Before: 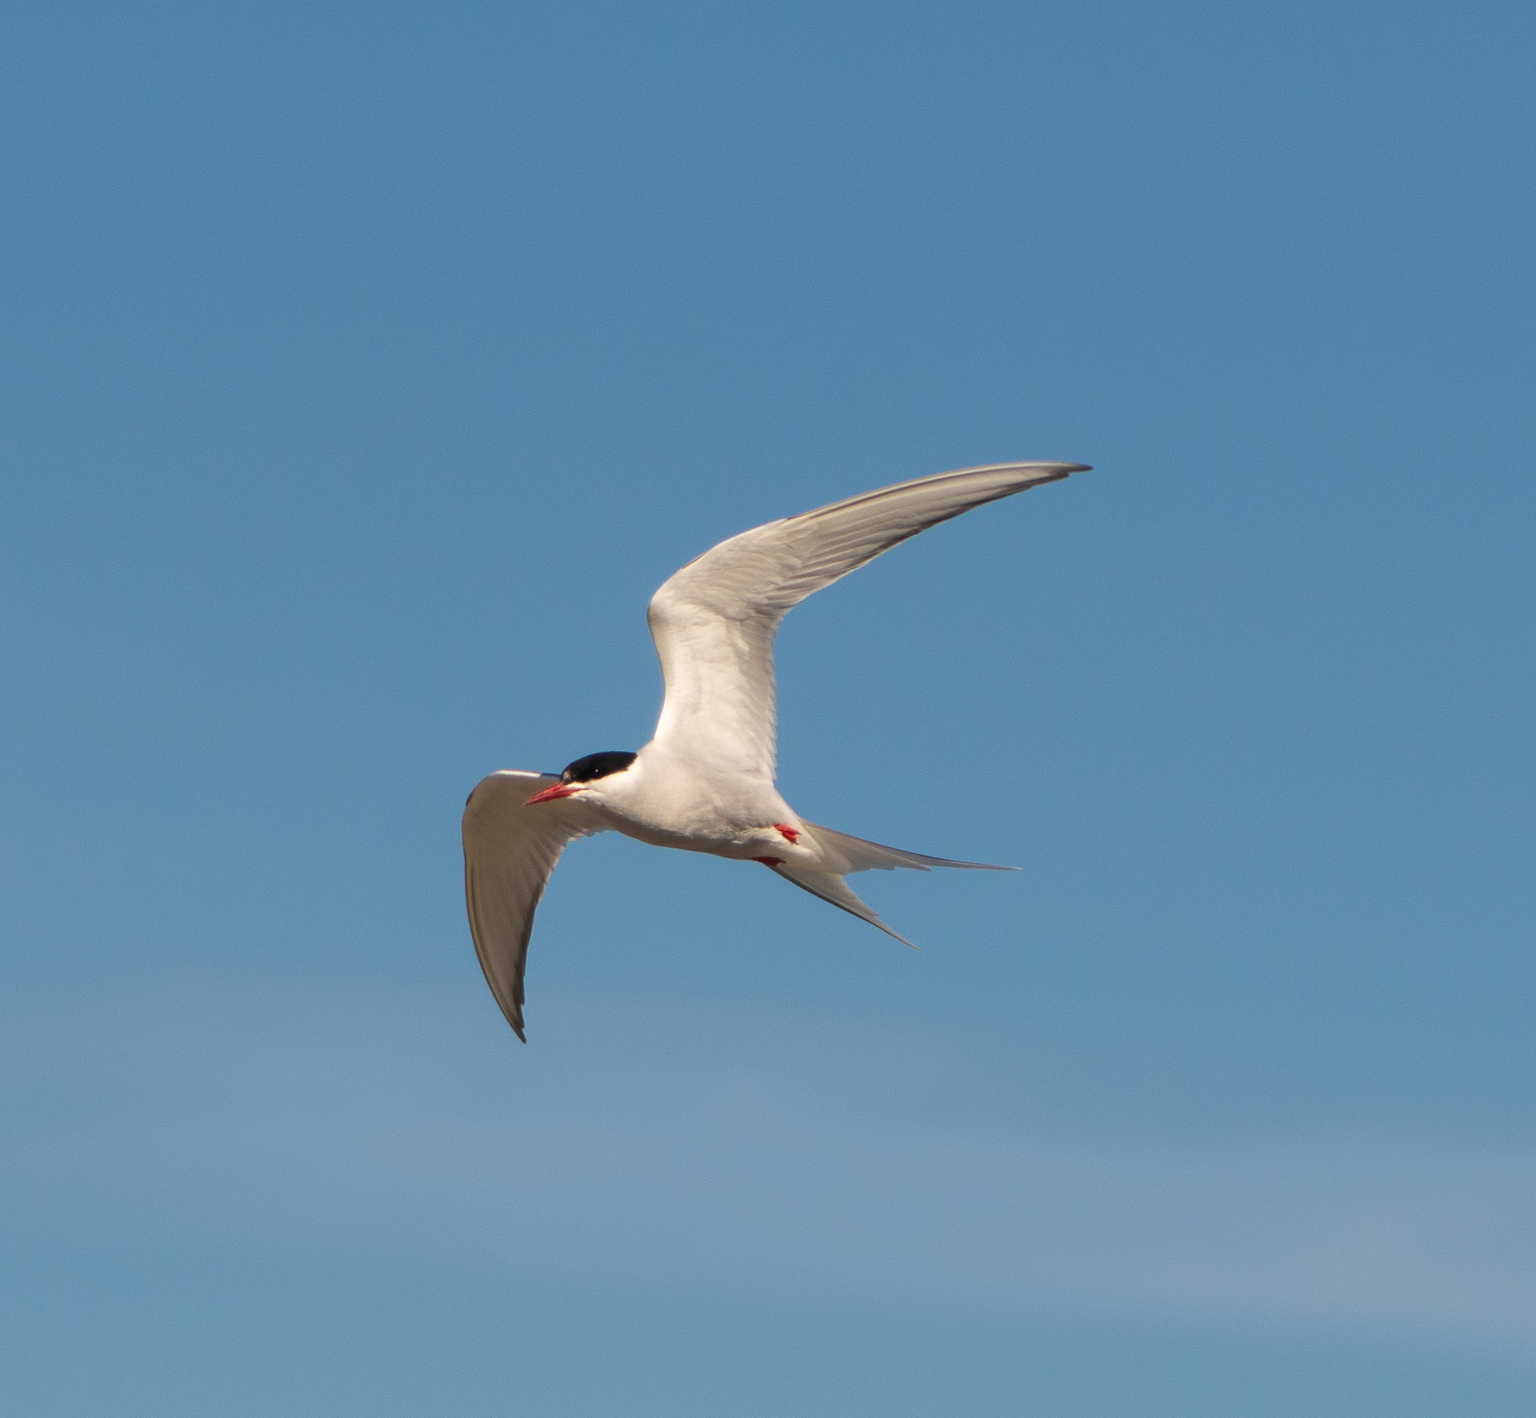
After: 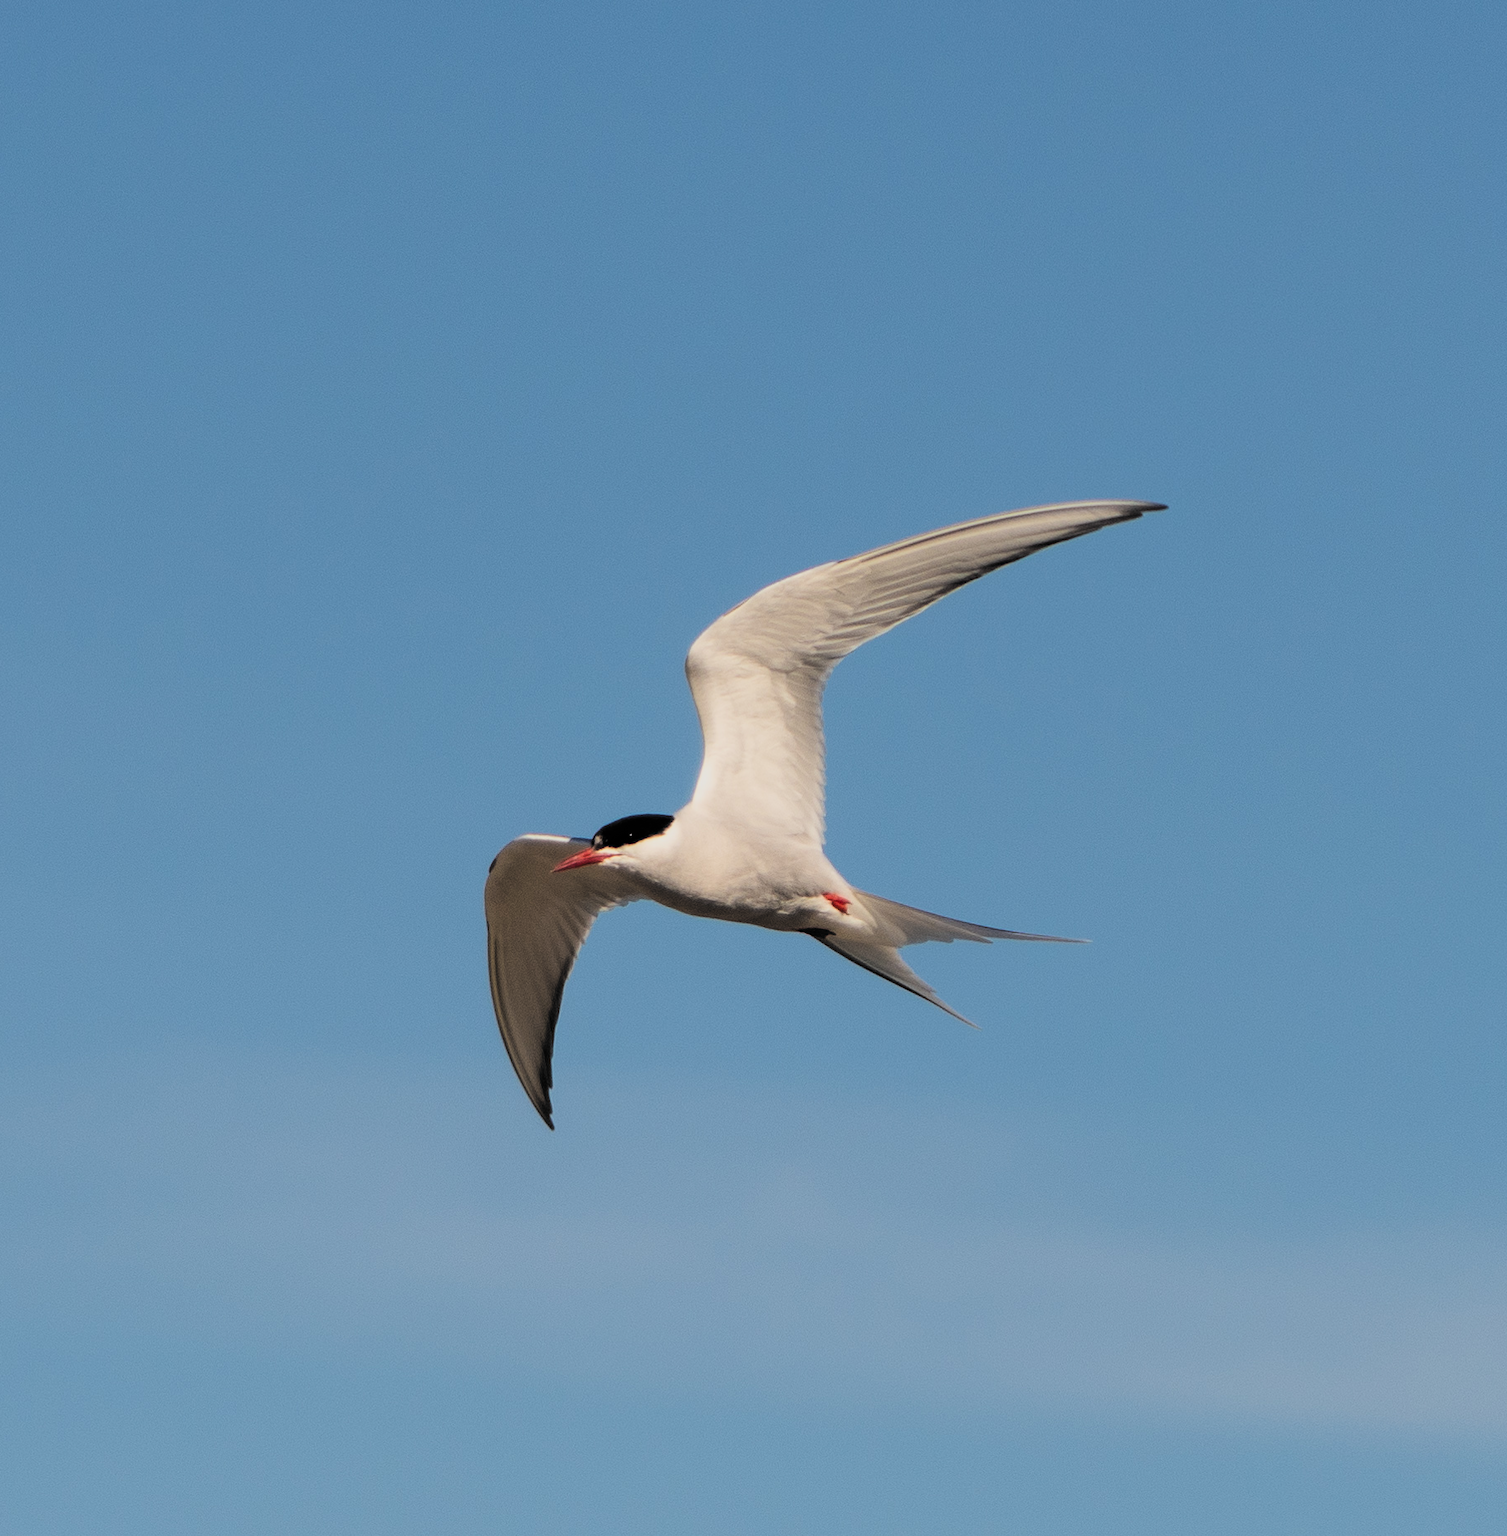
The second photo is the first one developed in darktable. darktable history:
filmic rgb: black relative exposure -5.09 EV, white relative exposure 3.98 EV, hardness 2.91, contrast 1.299, highlights saturation mix -30.98%, color science v6 (2022)
crop and rotate: left 0.986%, right 8.379%
